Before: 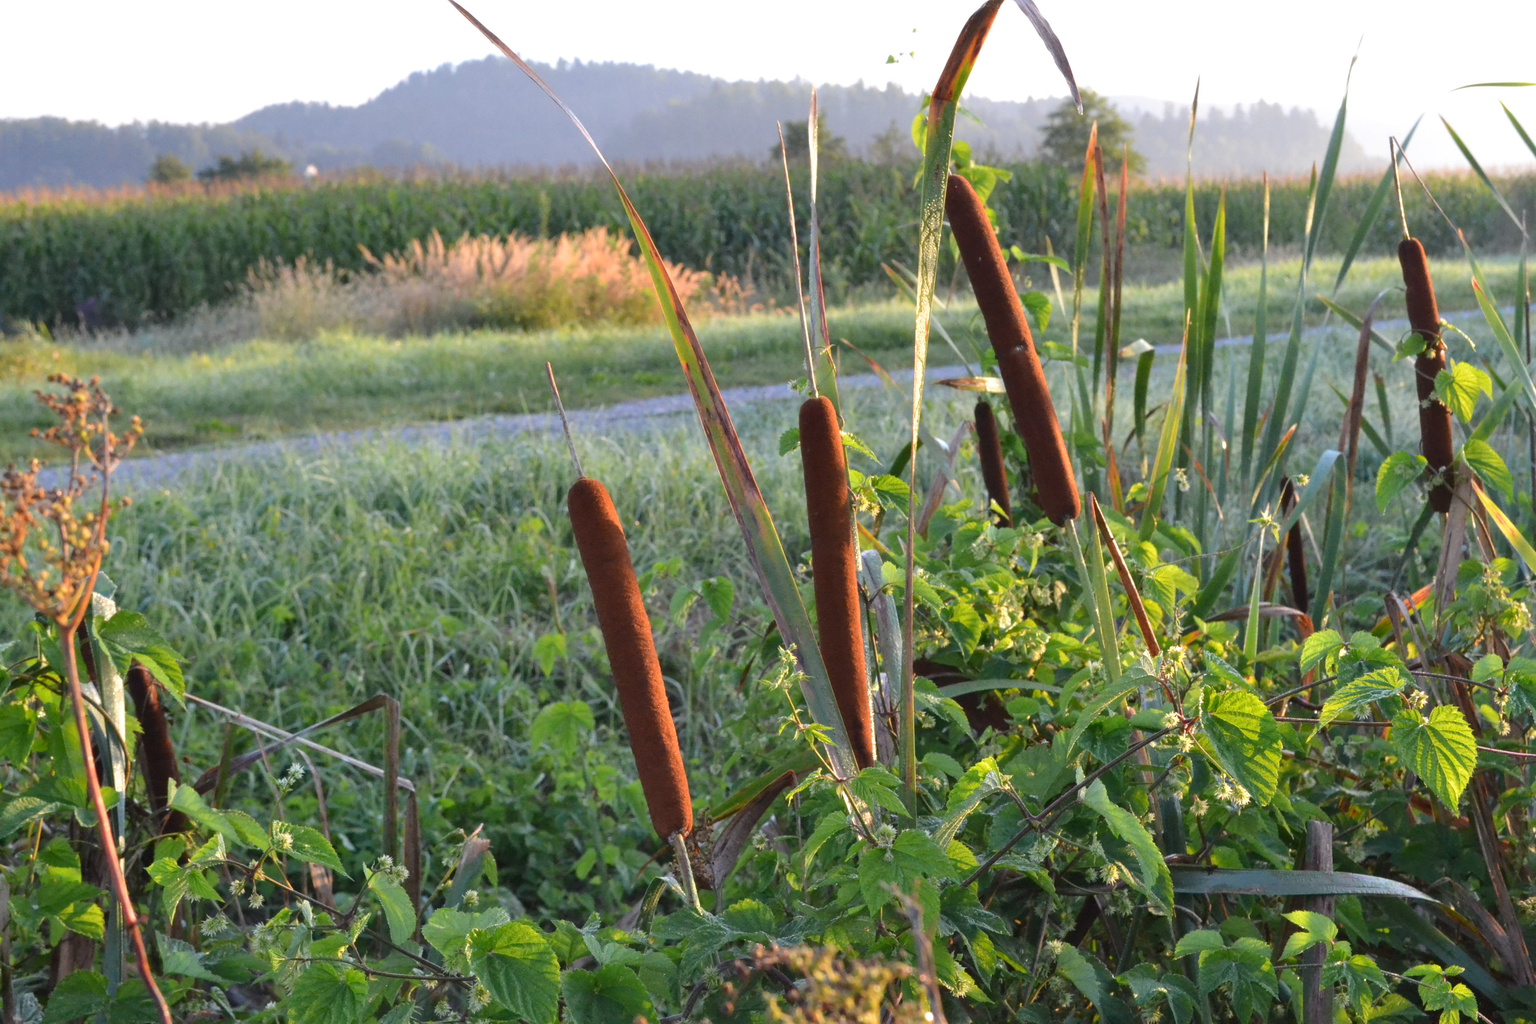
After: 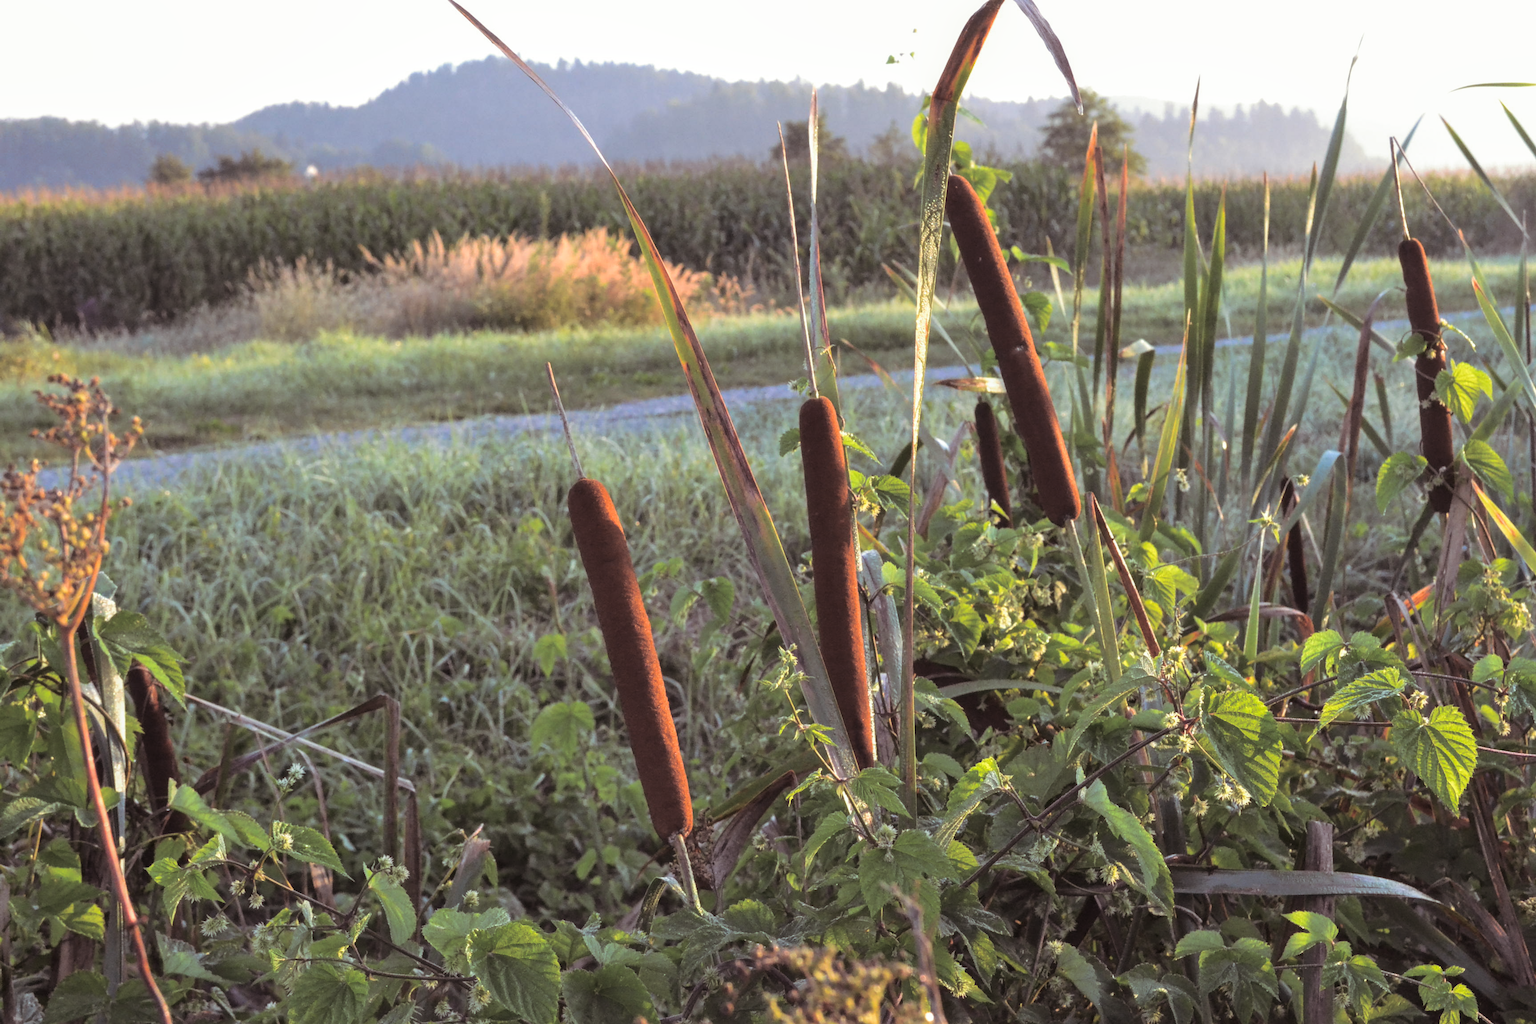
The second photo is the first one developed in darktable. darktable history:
local contrast: detail 110%
split-toning: shadows › saturation 0.2
